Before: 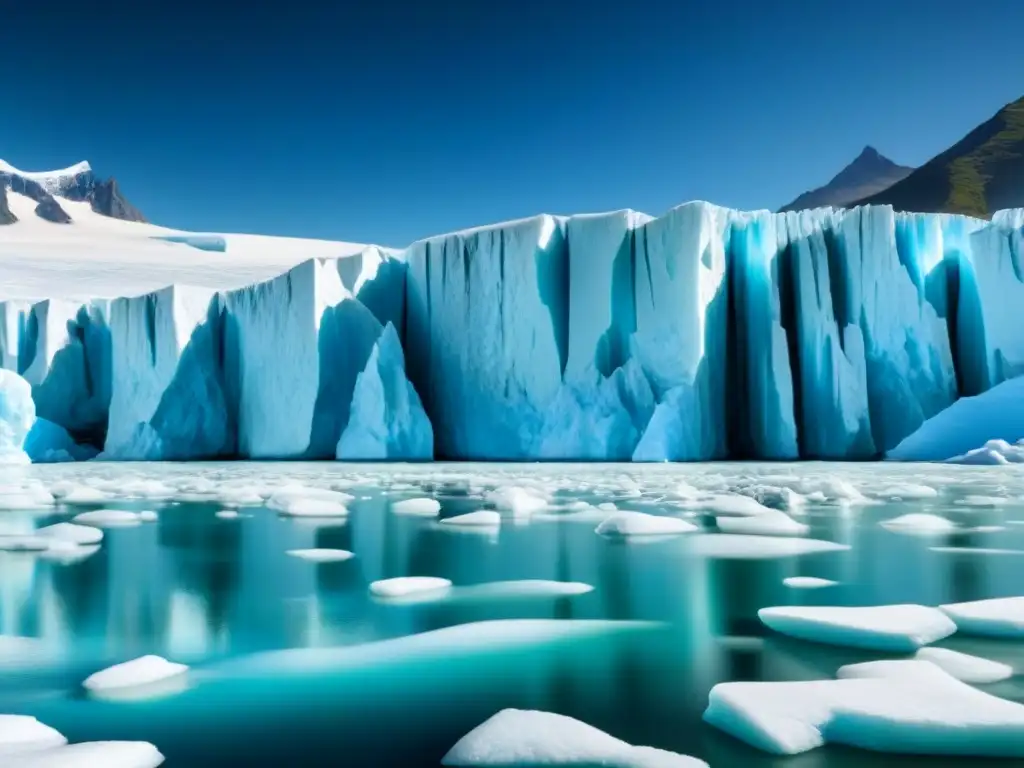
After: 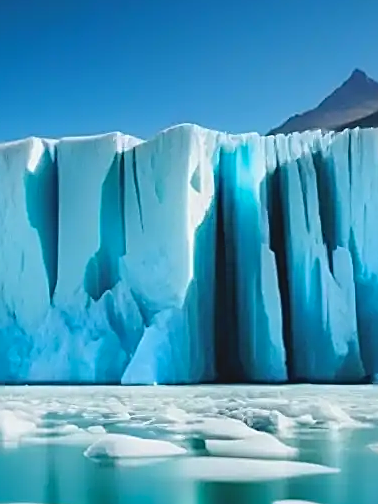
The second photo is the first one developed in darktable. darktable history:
sharpen: amount 0.901
crop and rotate: left 49.936%, top 10.094%, right 13.136%, bottom 24.256%
contrast brightness saturation: contrast -0.1, brightness 0.05, saturation 0.08
